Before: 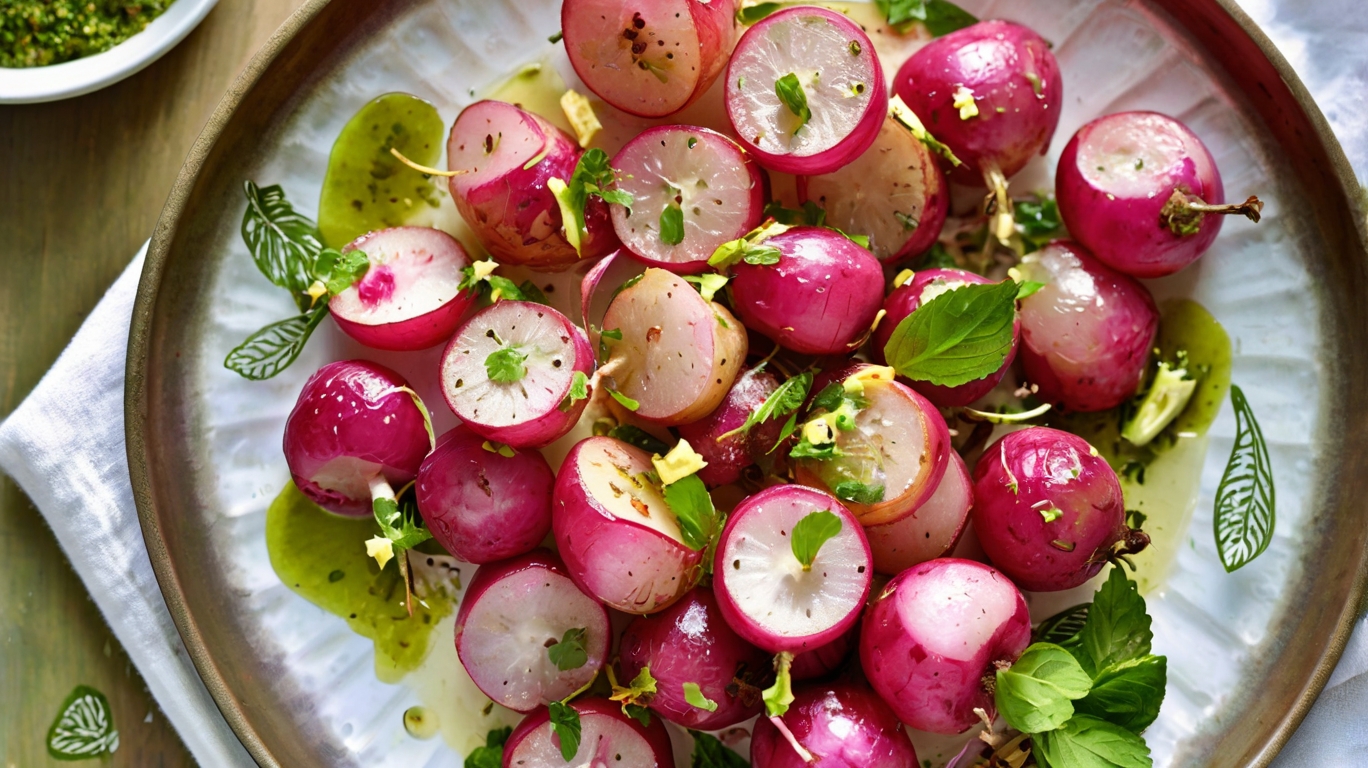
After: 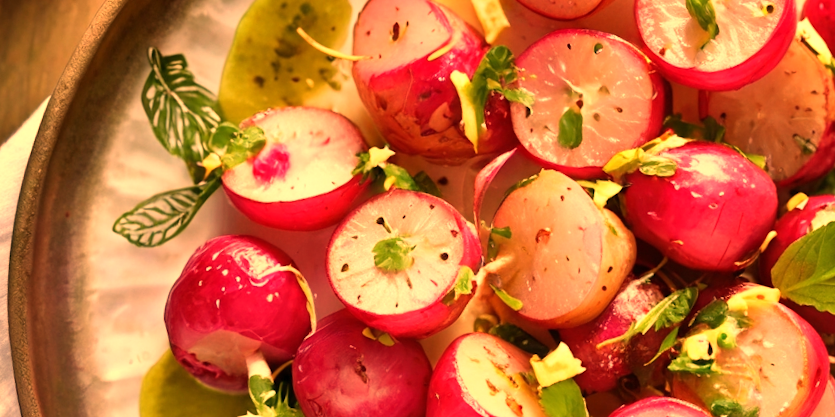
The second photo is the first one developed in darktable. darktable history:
white balance: red 1.467, blue 0.684
crop and rotate: angle -4.99°, left 2.122%, top 6.945%, right 27.566%, bottom 30.519%
